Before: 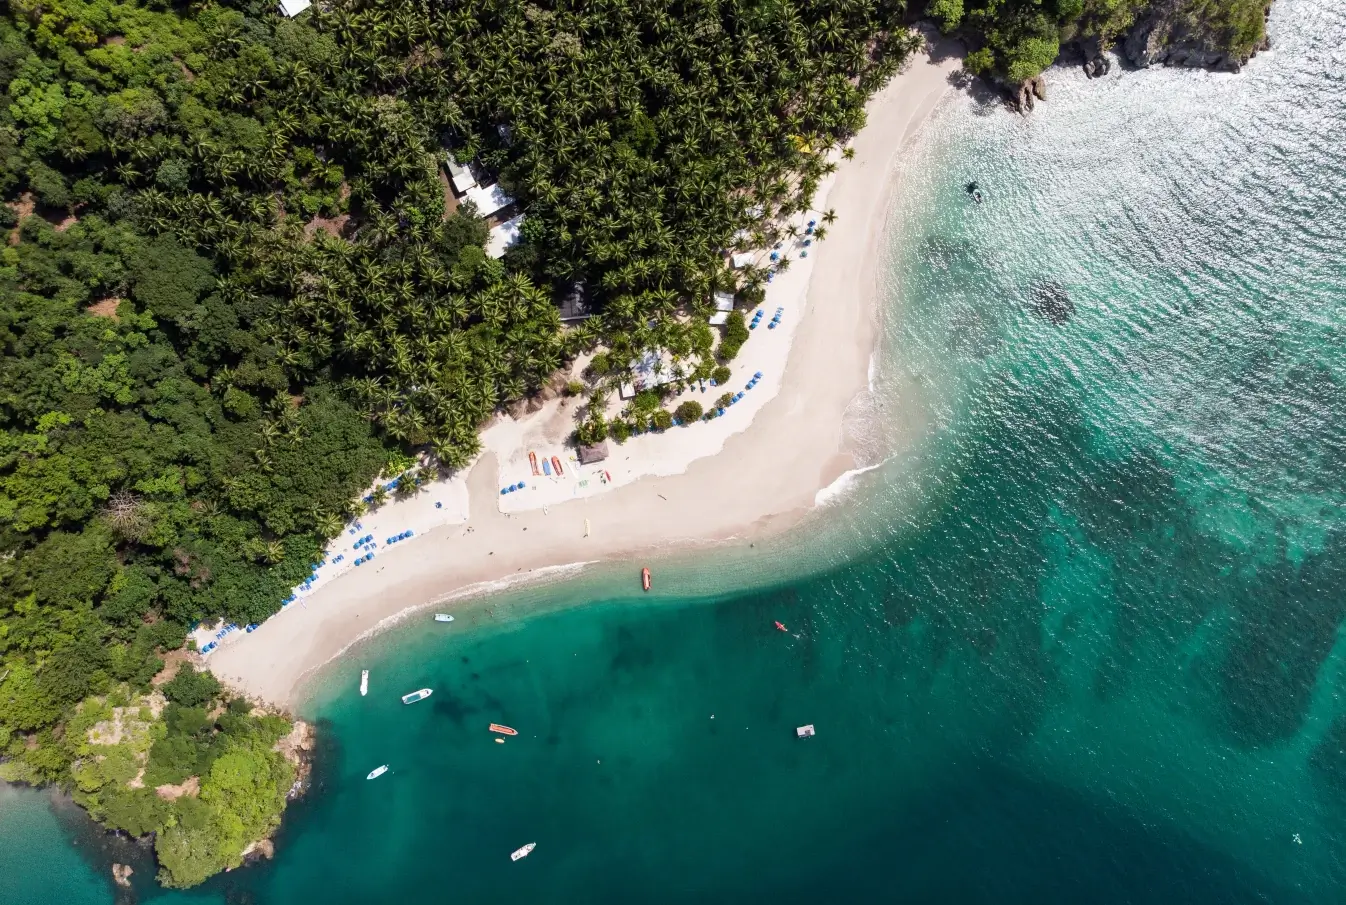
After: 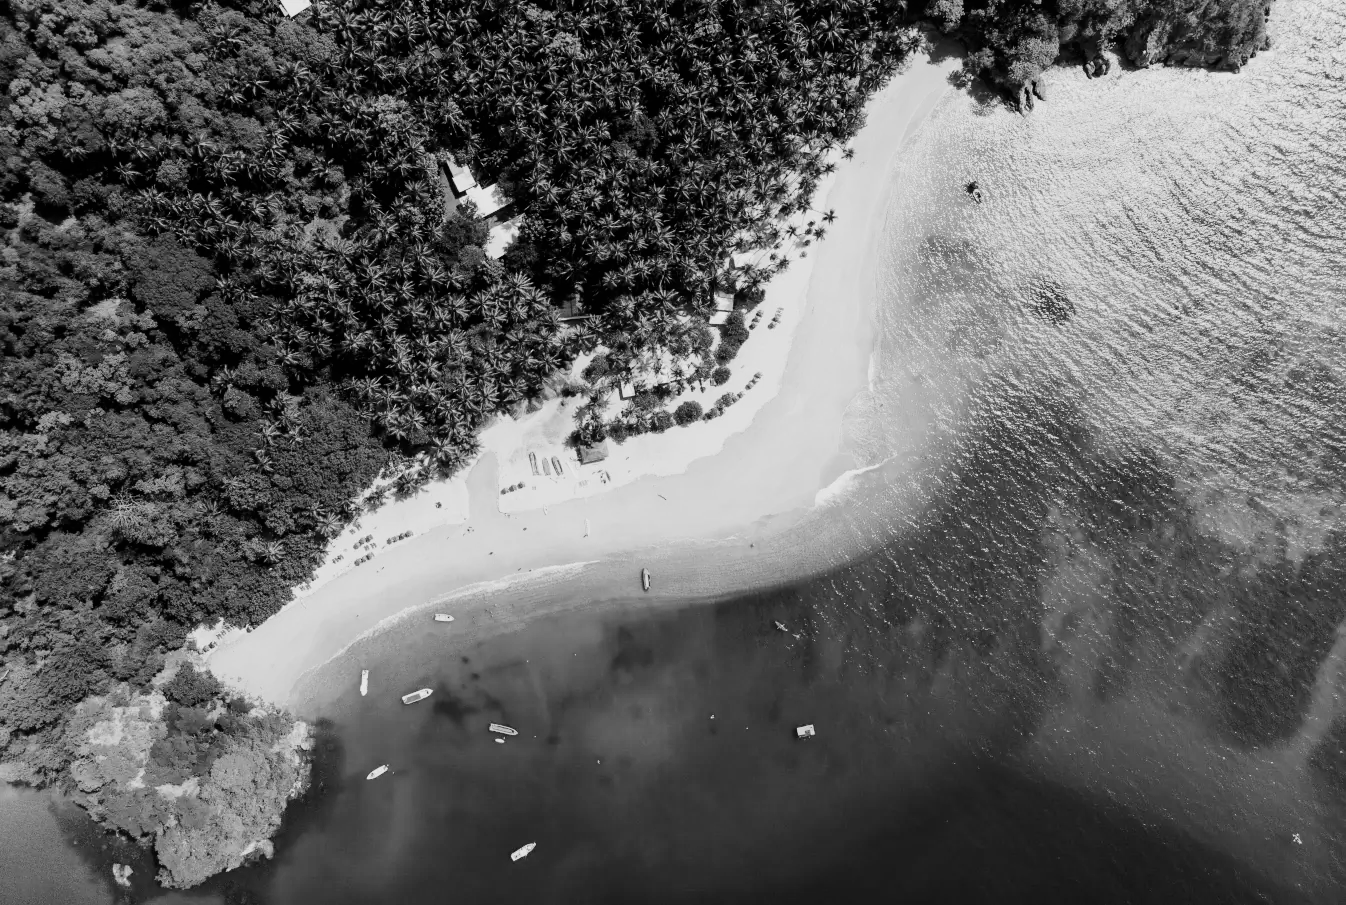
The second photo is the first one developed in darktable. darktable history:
tone curve: curves: ch0 [(0, 0) (0.049, 0.01) (0.154, 0.081) (0.491, 0.519) (0.748, 0.765) (1, 0.919)]; ch1 [(0, 0) (0.172, 0.123) (0.317, 0.272) (0.391, 0.424) (0.499, 0.497) (0.531, 0.541) (0.615, 0.608) (0.741, 0.783) (1, 1)]; ch2 [(0, 0) (0.411, 0.424) (0.483, 0.478) (0.546, 0.532) (0.652, 0.633) (1, 1)], color space Lab, independent channels, preserve colors none
monochrome: a -4.13, b 5.16, size 1
